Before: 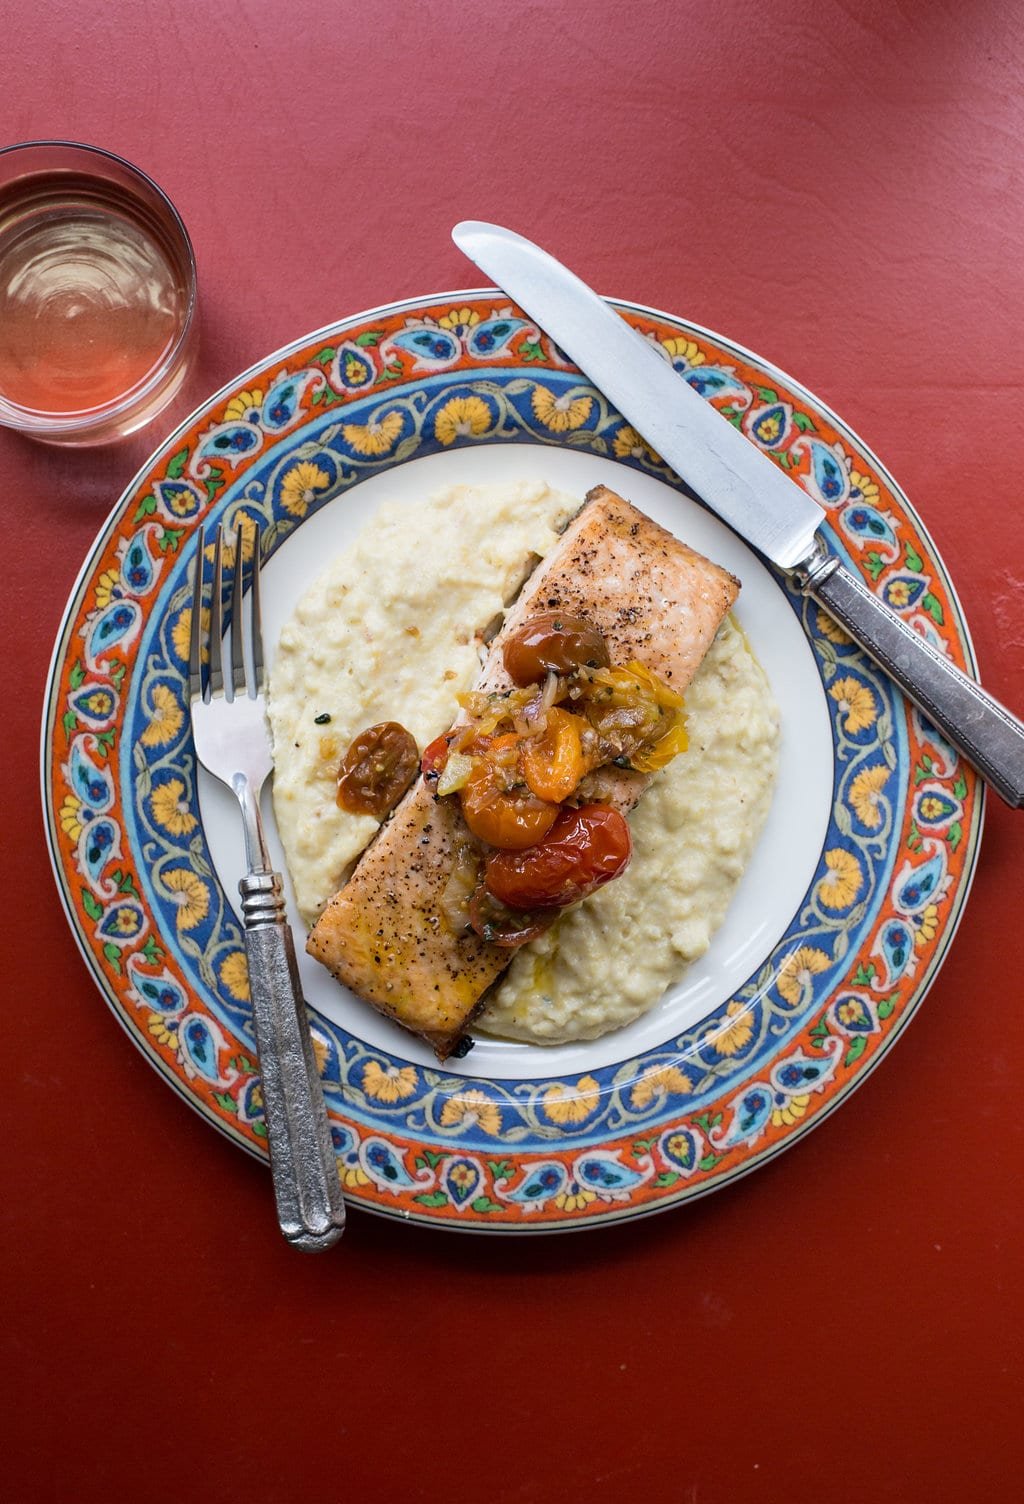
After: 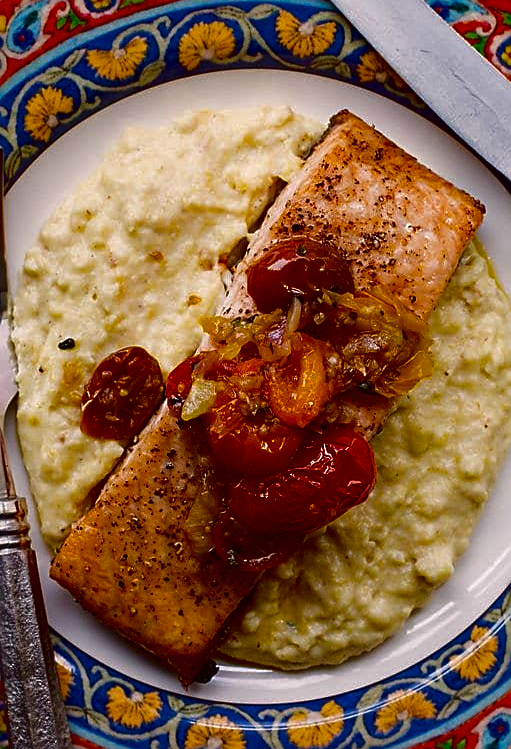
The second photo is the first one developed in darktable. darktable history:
haze removal: adaptive false
sharpen: on, module defaults
color balance rgb: perceptual saturation grading › global saturation 36.372%, perceptual brilliance grading › mid-tones 10.261%, perceptual brilliance grading › shadows 14.773%, global vibrance 9.161%
contrast brightness saturation: contrast 0.088, brightness -0.583, saturation 0.166
color correction: highlights a* 6.68, highlights b* 8.08, shadows a* 6.64, shadows b* 7.43, saturation 0.898
crop: left 25.096%, top 24.958%, right 24.99%, bottom 25.223%
